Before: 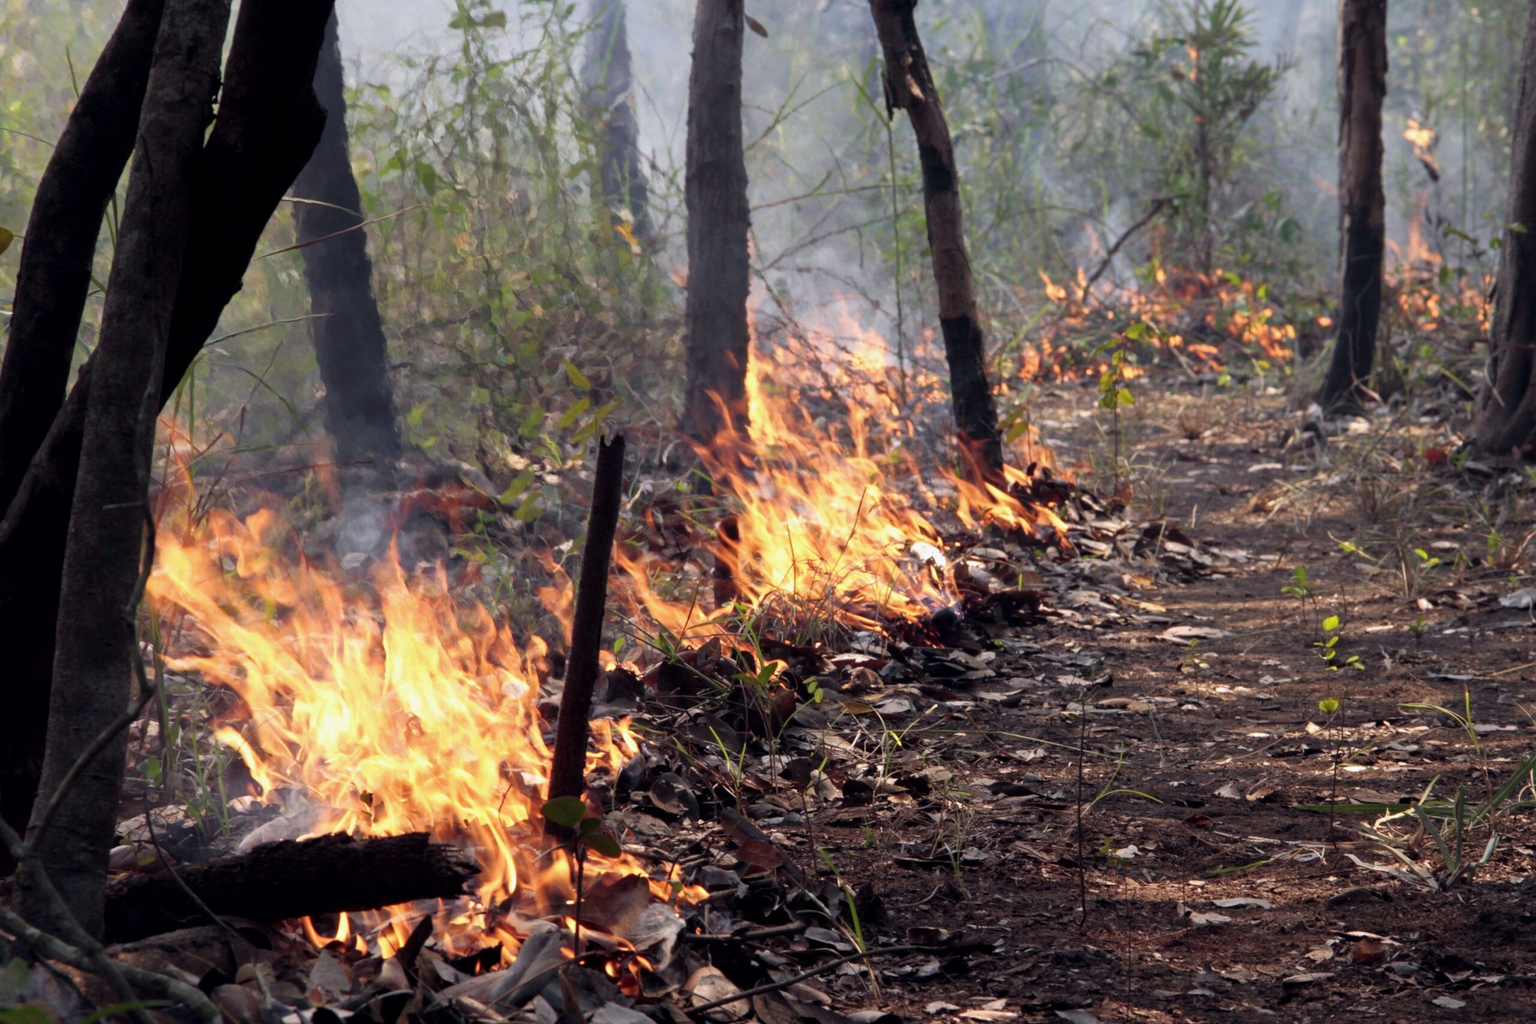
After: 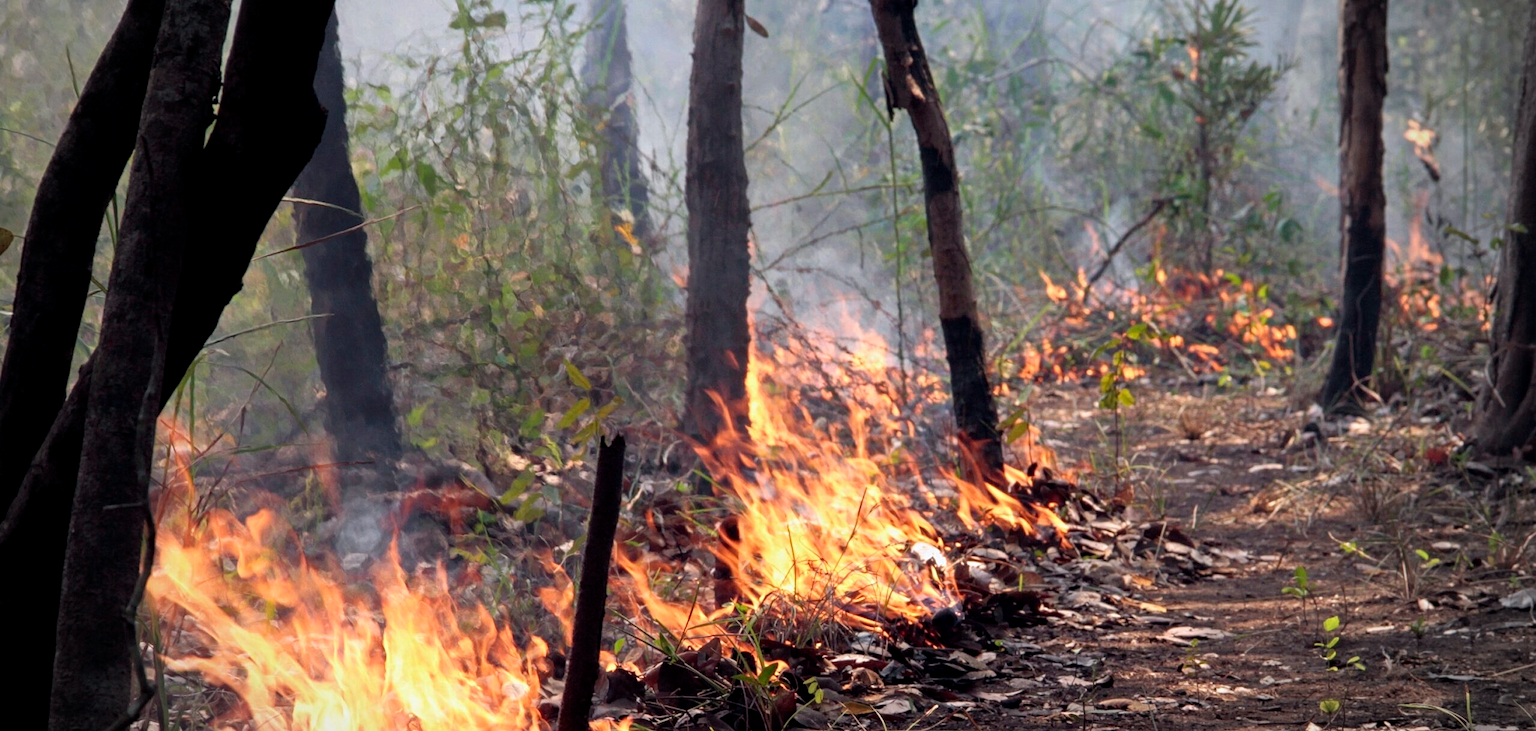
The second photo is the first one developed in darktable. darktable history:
vignetting: fall-off start 79.43%, saturation -0.649, width/height ratio 1.327, unbound false
contrast equalizer: y [[0.5, 0.5, 0.5, 0.512, 0.552, 0.62], [0.5 ×6], [0.5 ×4, 0.504, 0.553], [0 ×6], [0 ×6]]
crop: bottom 28.576%
